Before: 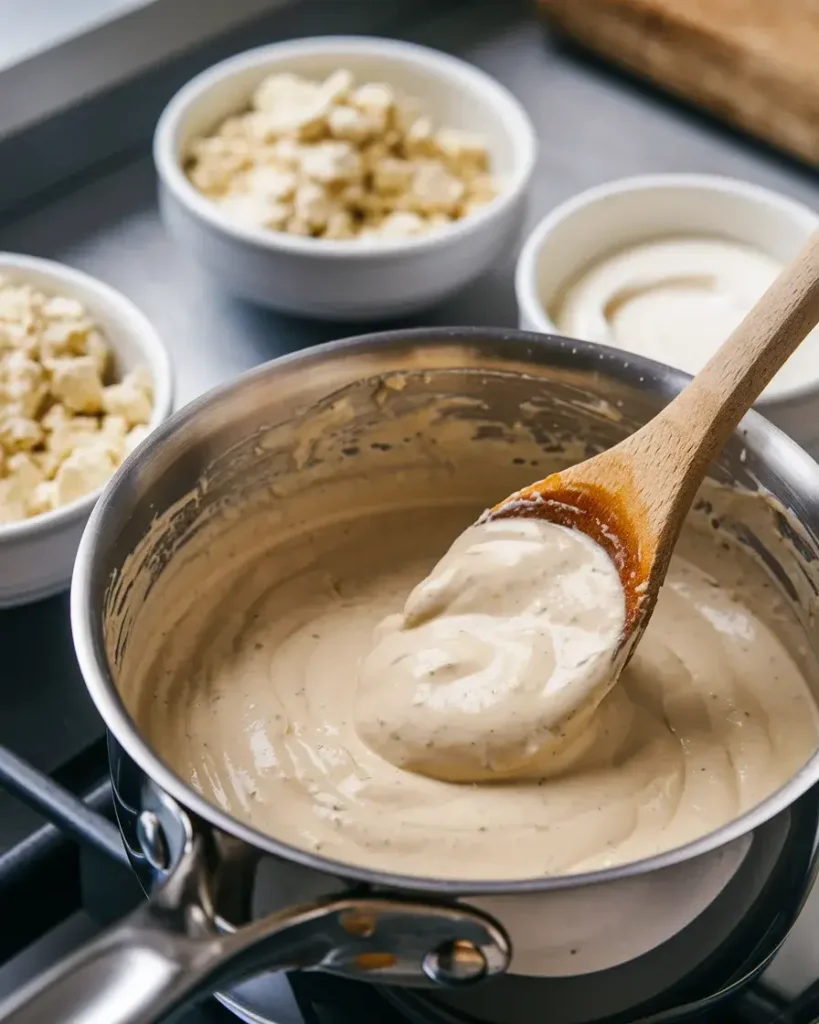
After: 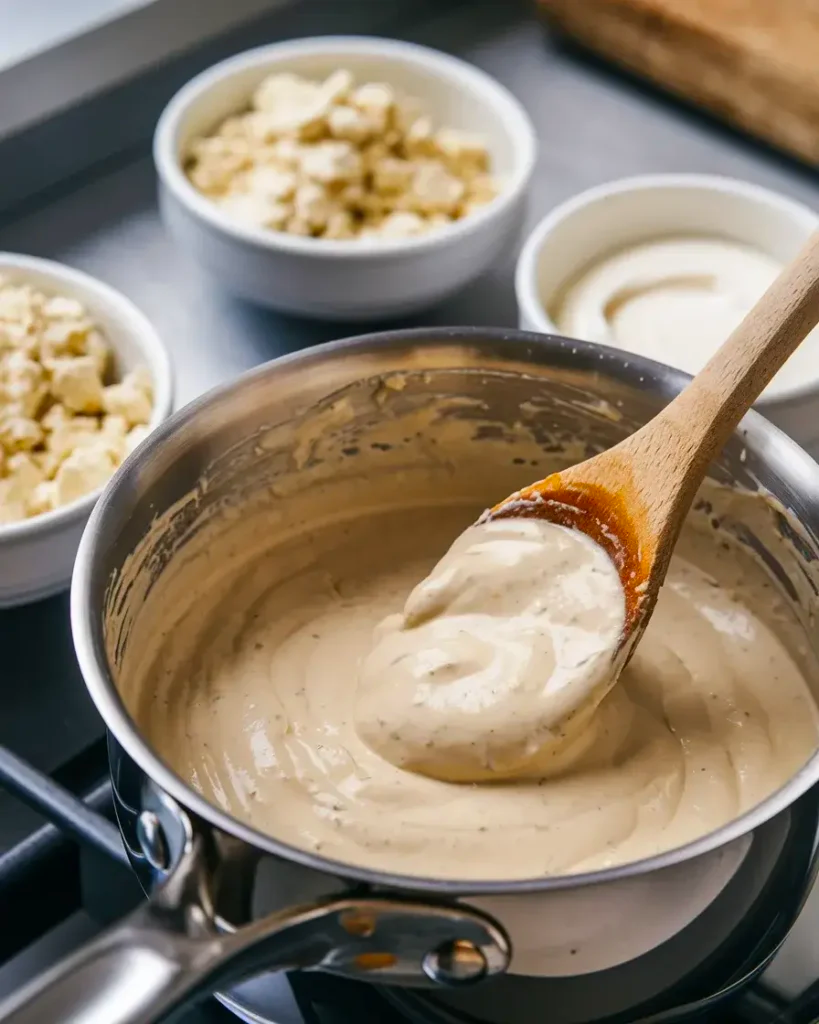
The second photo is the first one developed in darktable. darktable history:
color correction: highlights b* -0.049, saturation 1.15
